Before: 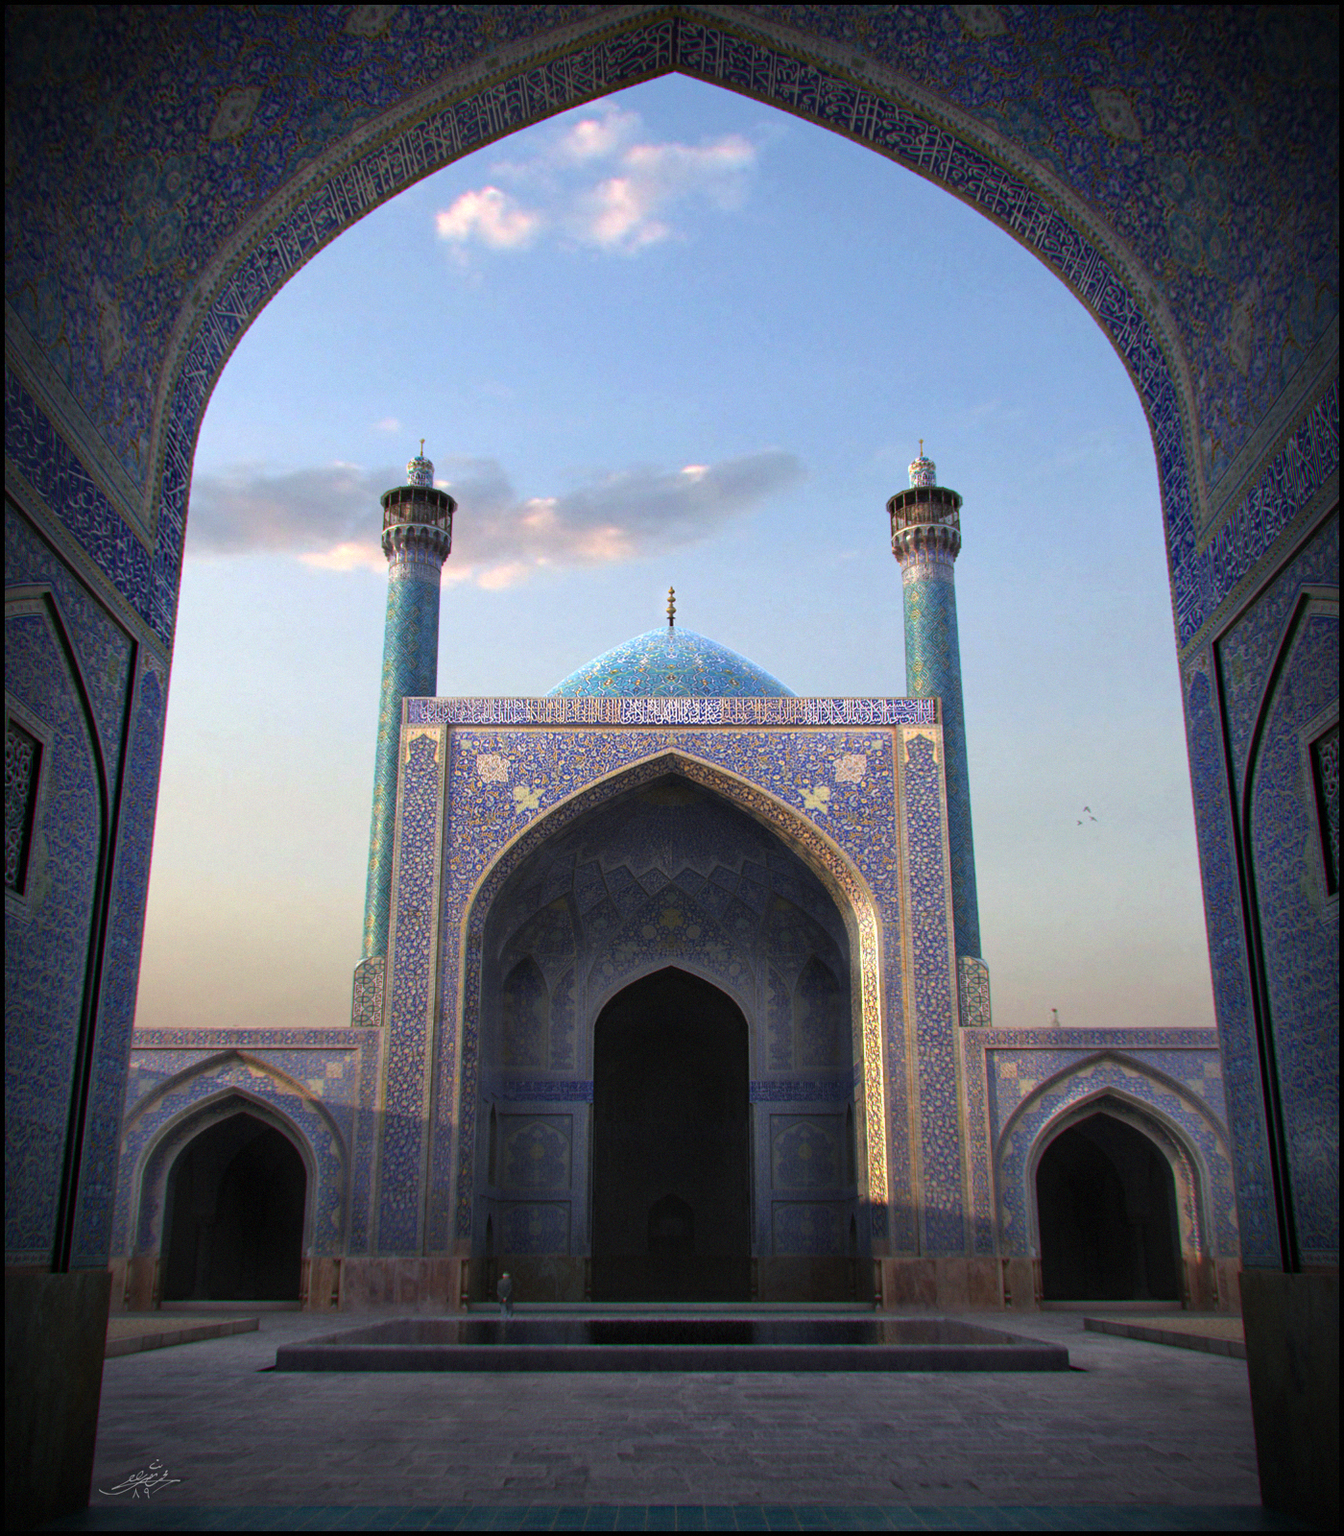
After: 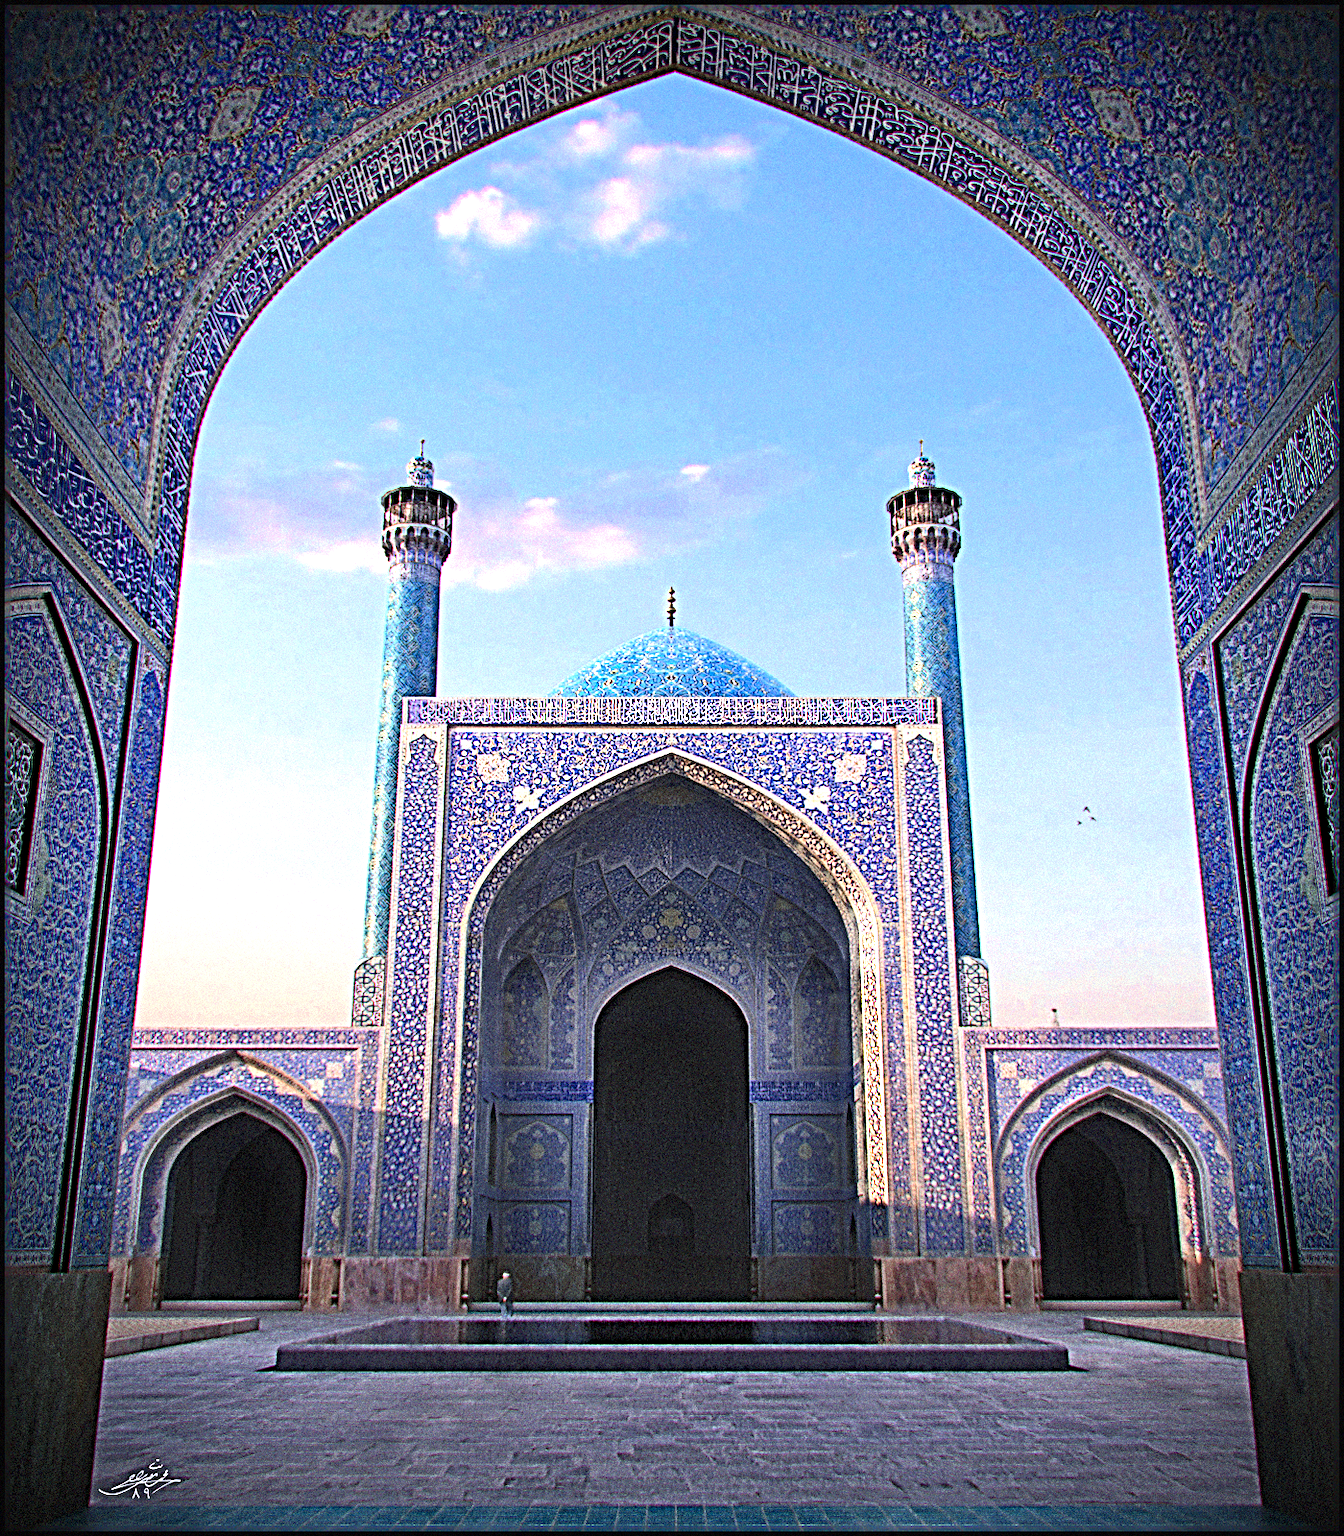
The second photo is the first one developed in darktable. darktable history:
contrast brightness saturation: contrast 0.2, brightness 0.16, saturation 0.228
color calibration: illuminant as shot in camera, x 0.358, y 0.373, temperature 4628.91 K, saturation algorithm version 1 (2020)
exposure: exposure 0.918 EV, compensate exposure bias true, compensate highlight preservation false
color zones: curves: ch0 [(0, 0.473) (0.001, 0.473) (0.226, 0.548) (0.4, 0.589) (0.525, 0.54) (0.728, 0.403) (0.999, 0.473) (1, 0.473)]; ch1 [(0, 0.619) (0.001, 0.619) (0.234, 0.388) (0.4, 0.372) (0.528, 0.422) (0.732, 0.53) (0.999, 0.619) (1, 0.619)]; ch2 [(0, 0.547) (0.001, 0.547) (0.226, 0.45) (0.4, 0.525) (0.525, 0.585) (0.8, 0.511) (0.999, 0.547) (1, 0.547)]
sharpen: radius 4.002, amount 1.986
color balance rgb: shadows lift › chroma 2.046%, shadows lift › hue 214.51°, power › chroma 0.657%, power › hue 60°, perceptual saturation grading › global saturation -0.134%, global vibrance 14.677%
